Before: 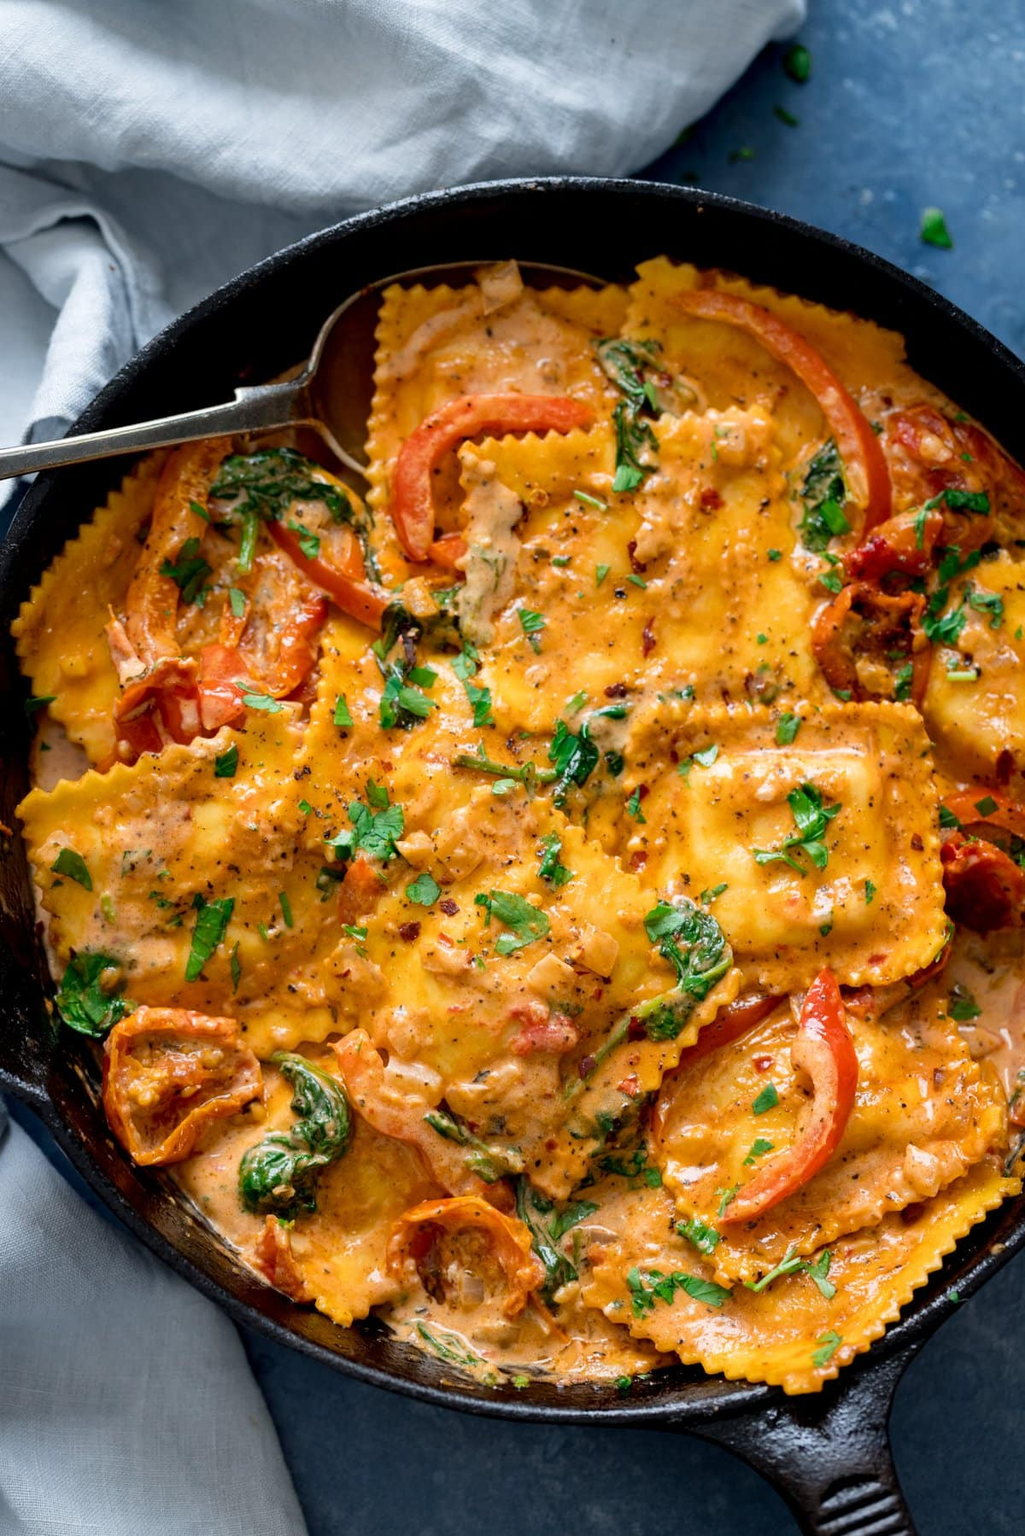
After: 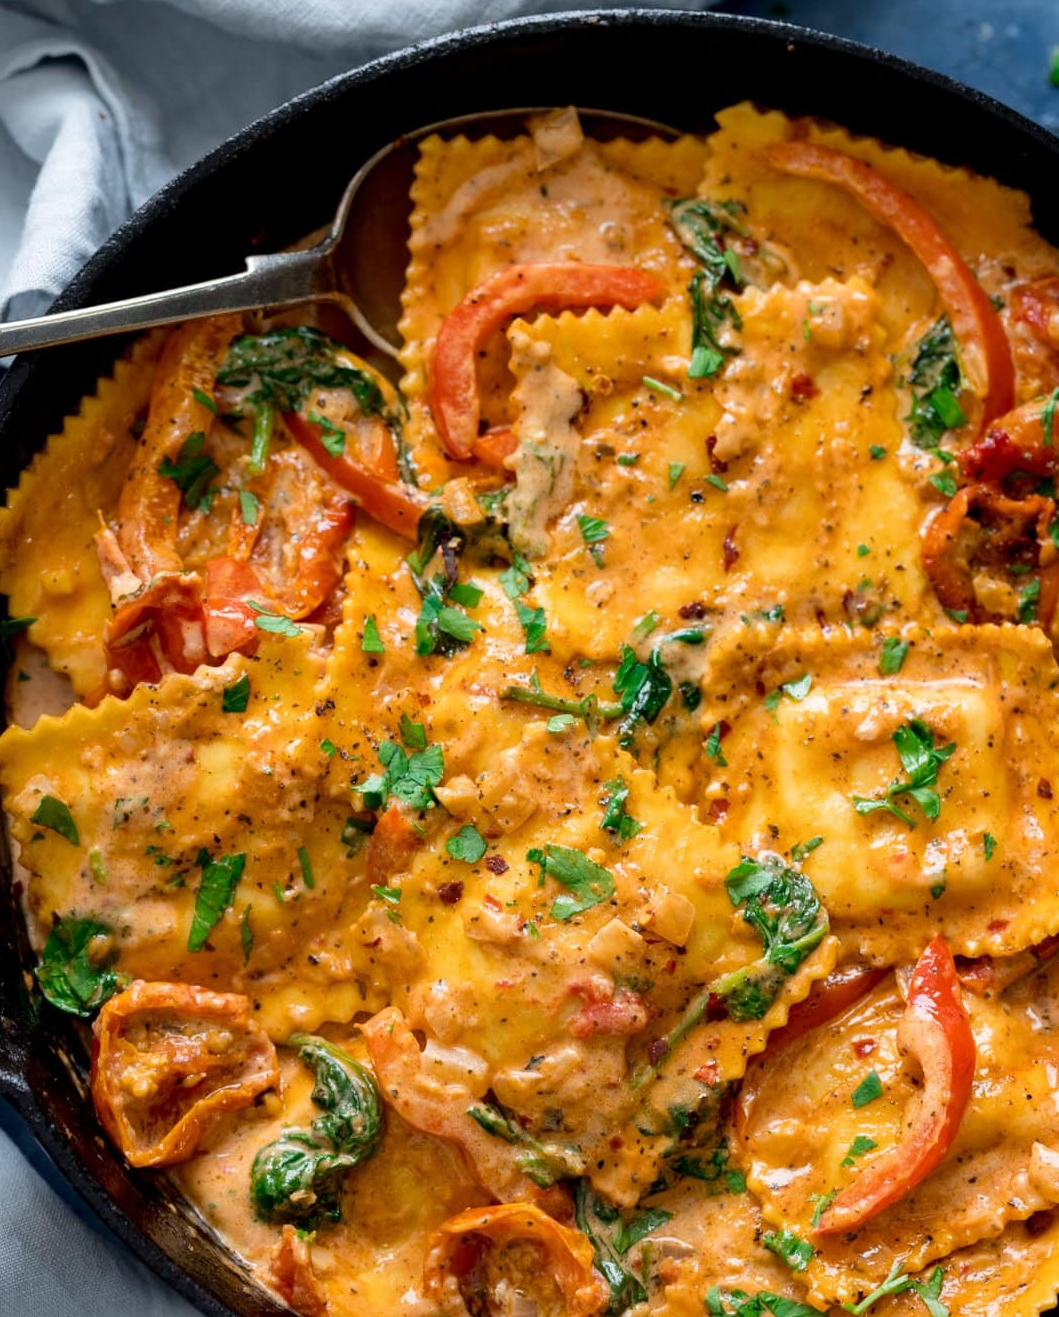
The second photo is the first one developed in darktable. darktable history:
crop and rotate: left 2.463%, top 11.084%, right 9.22%, bottom 15.691%
